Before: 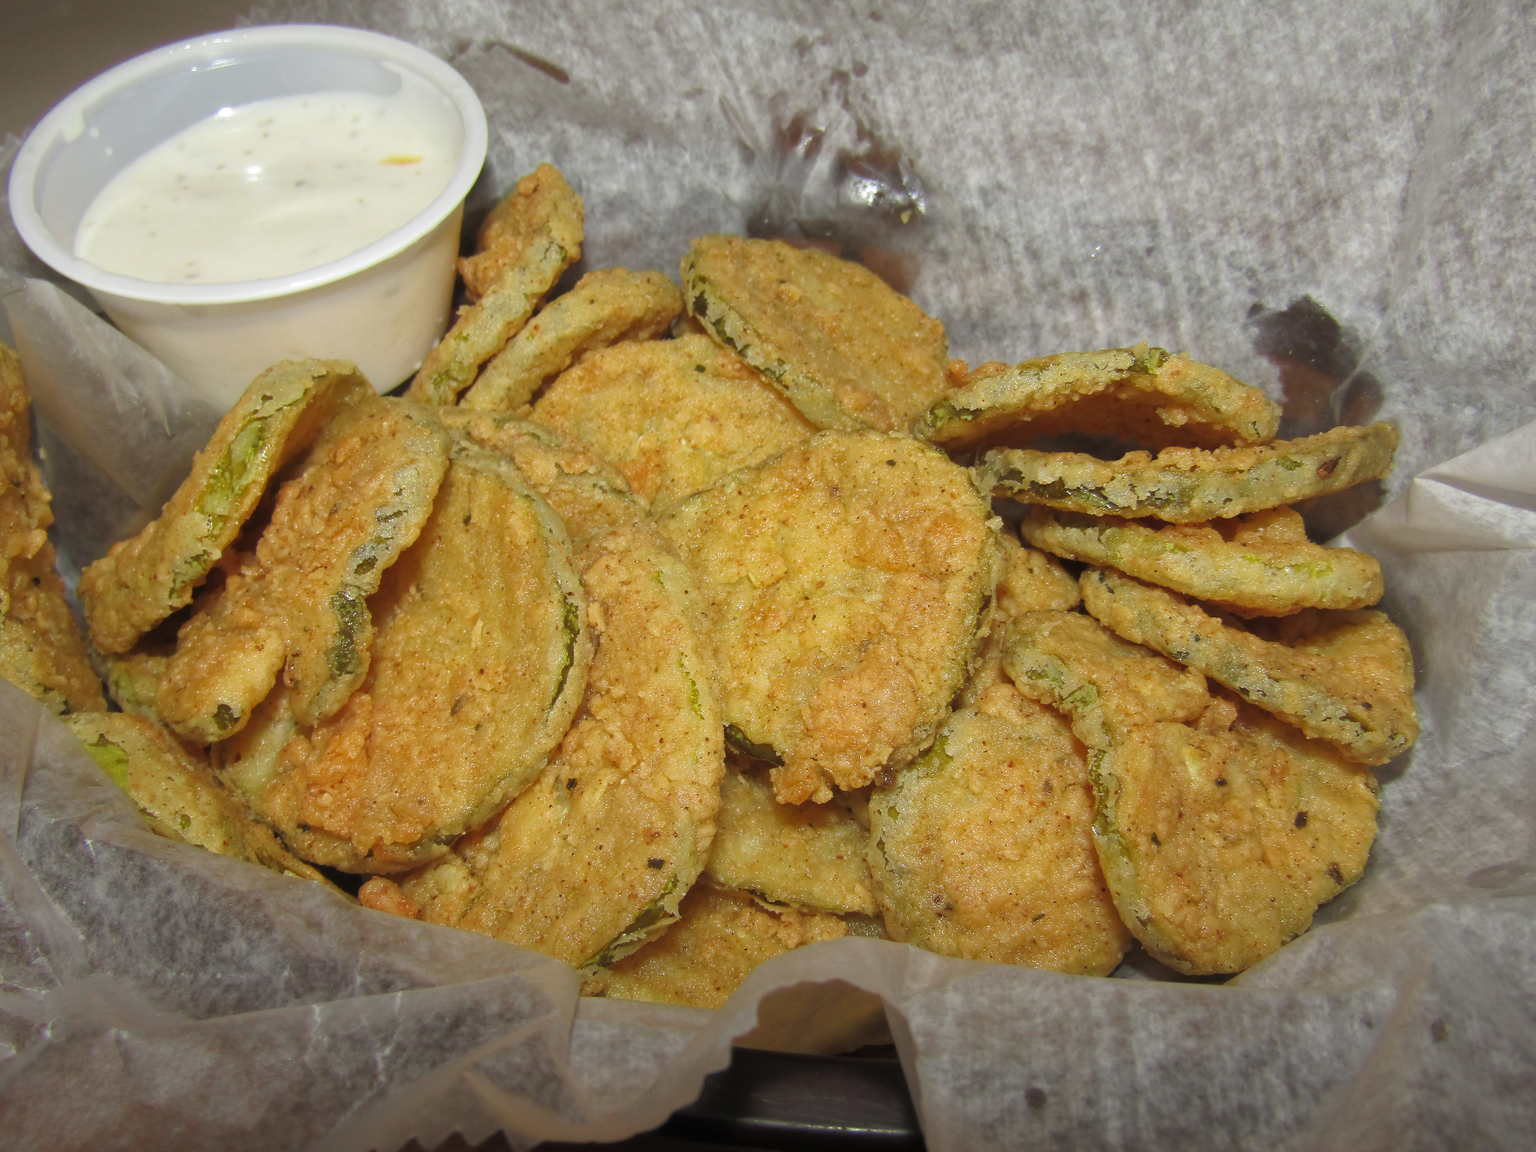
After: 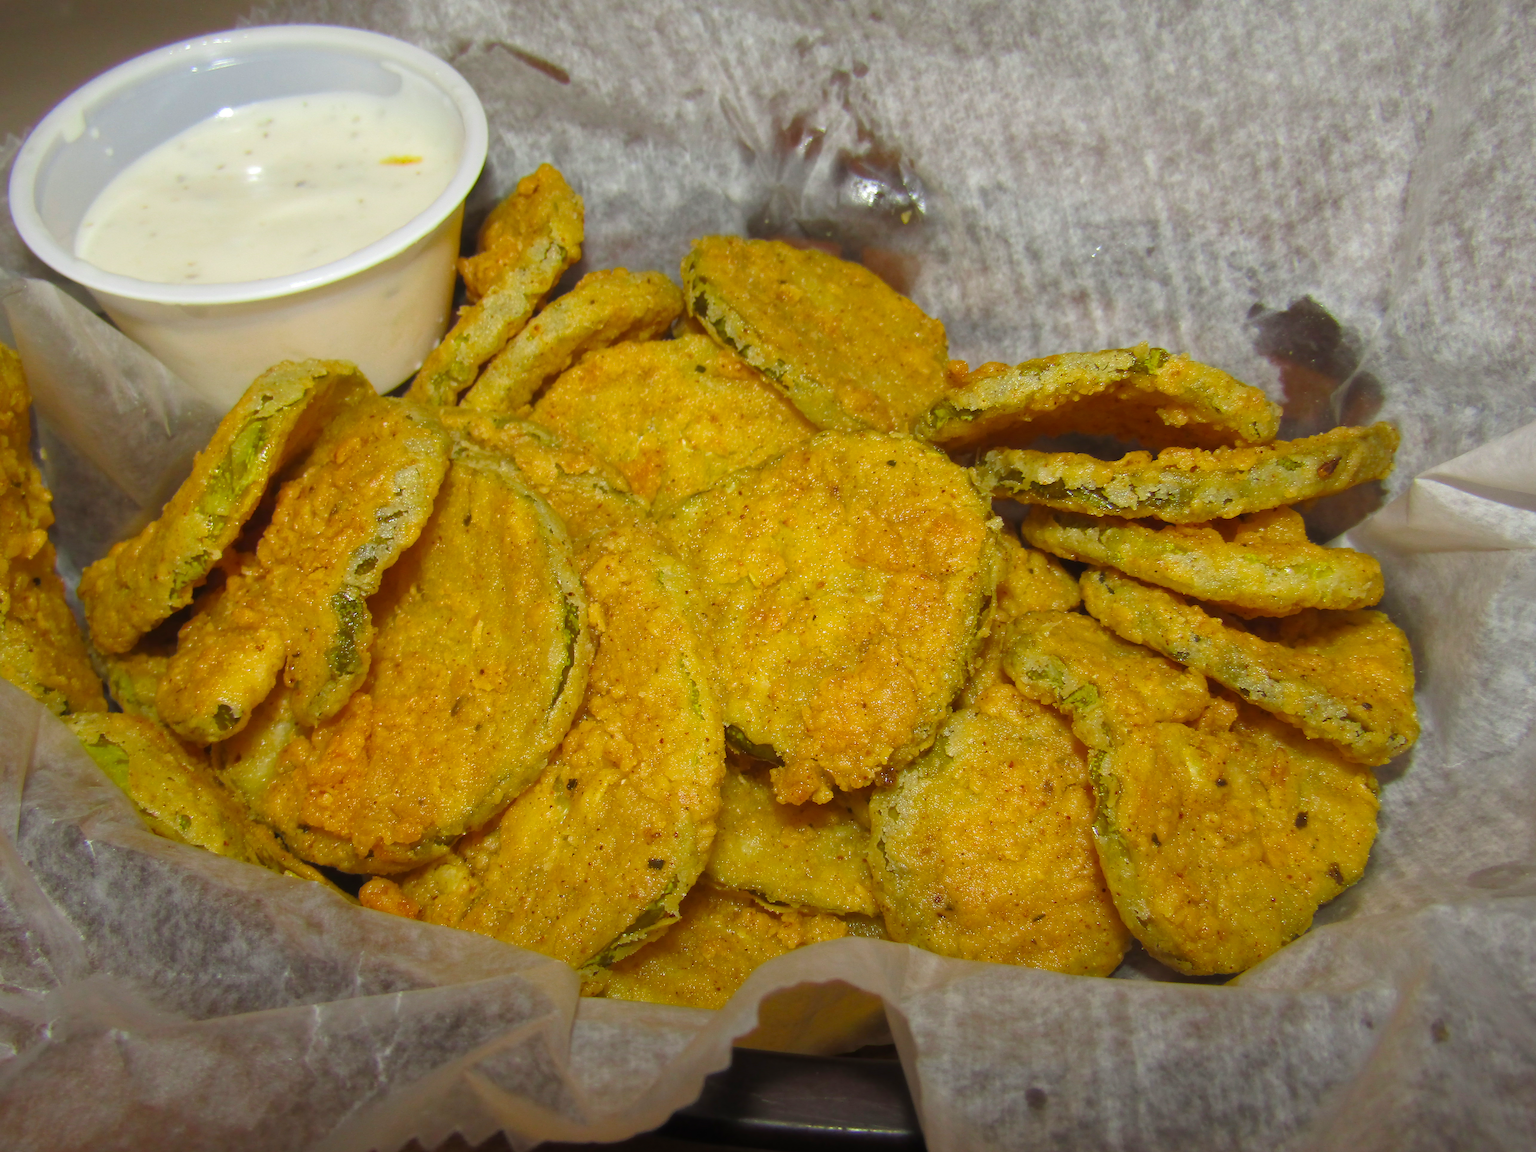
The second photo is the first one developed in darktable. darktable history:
color balance rgb: perceptual saturation grading › global saturation 30.769%, global vibrance 20%
